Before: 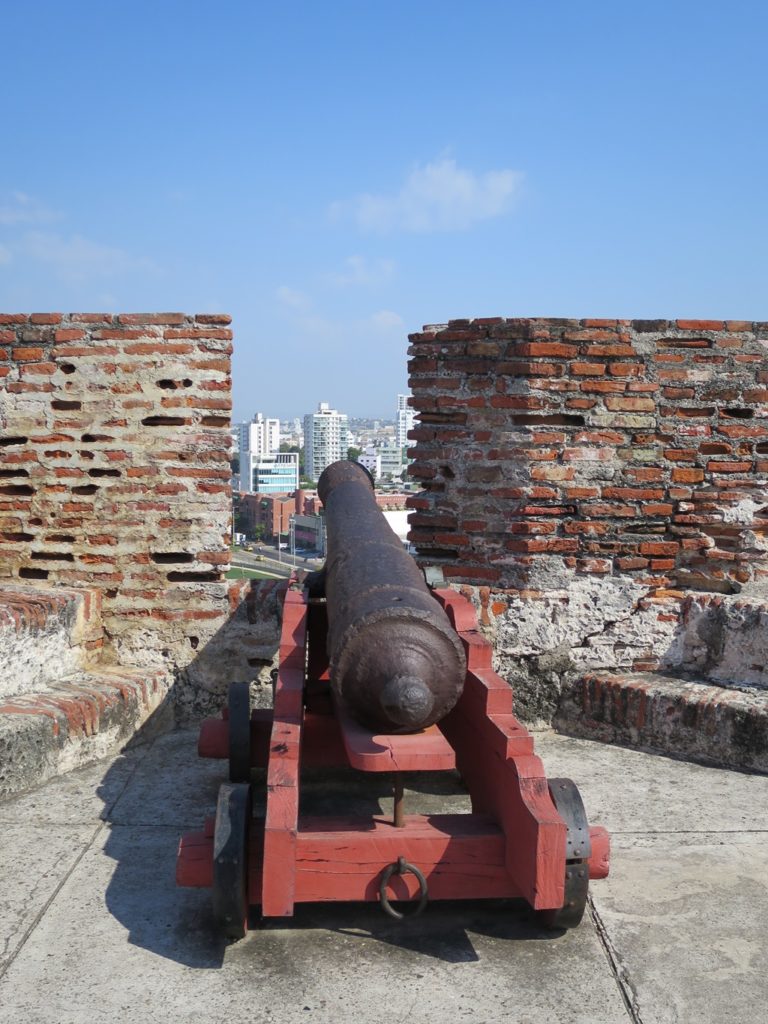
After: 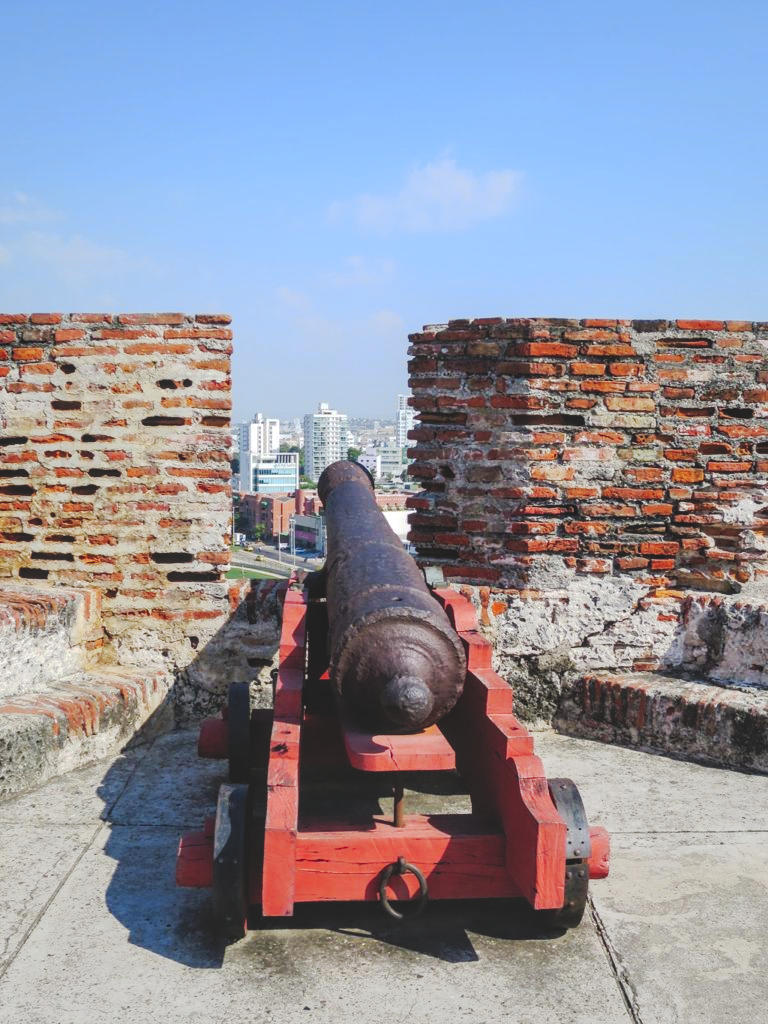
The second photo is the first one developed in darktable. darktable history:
tone curve: curves: ch0 [(0, 0) (0.003, 0.132) (0.011, 0.136) (0.025, 0.14) (0.044, 0.147) (0.069, 0.149) (0.1, 0.156) (0.136, 0.163) (0.177, 0.177) (0.224, 0.2) (0.277, 0.251) (0.335, 0.311) (0.399, 0.387) (0.468, 0.487) (0.543, 0.585) (0.623, 0.675) (0.709, 0.742) (0.801, 0.81) (0.898, 0.867) (1, 1)], preserve colors none
contrast brightness saturation: brightness 0.09, saturation 0.19
local contrast: on, module defaults
